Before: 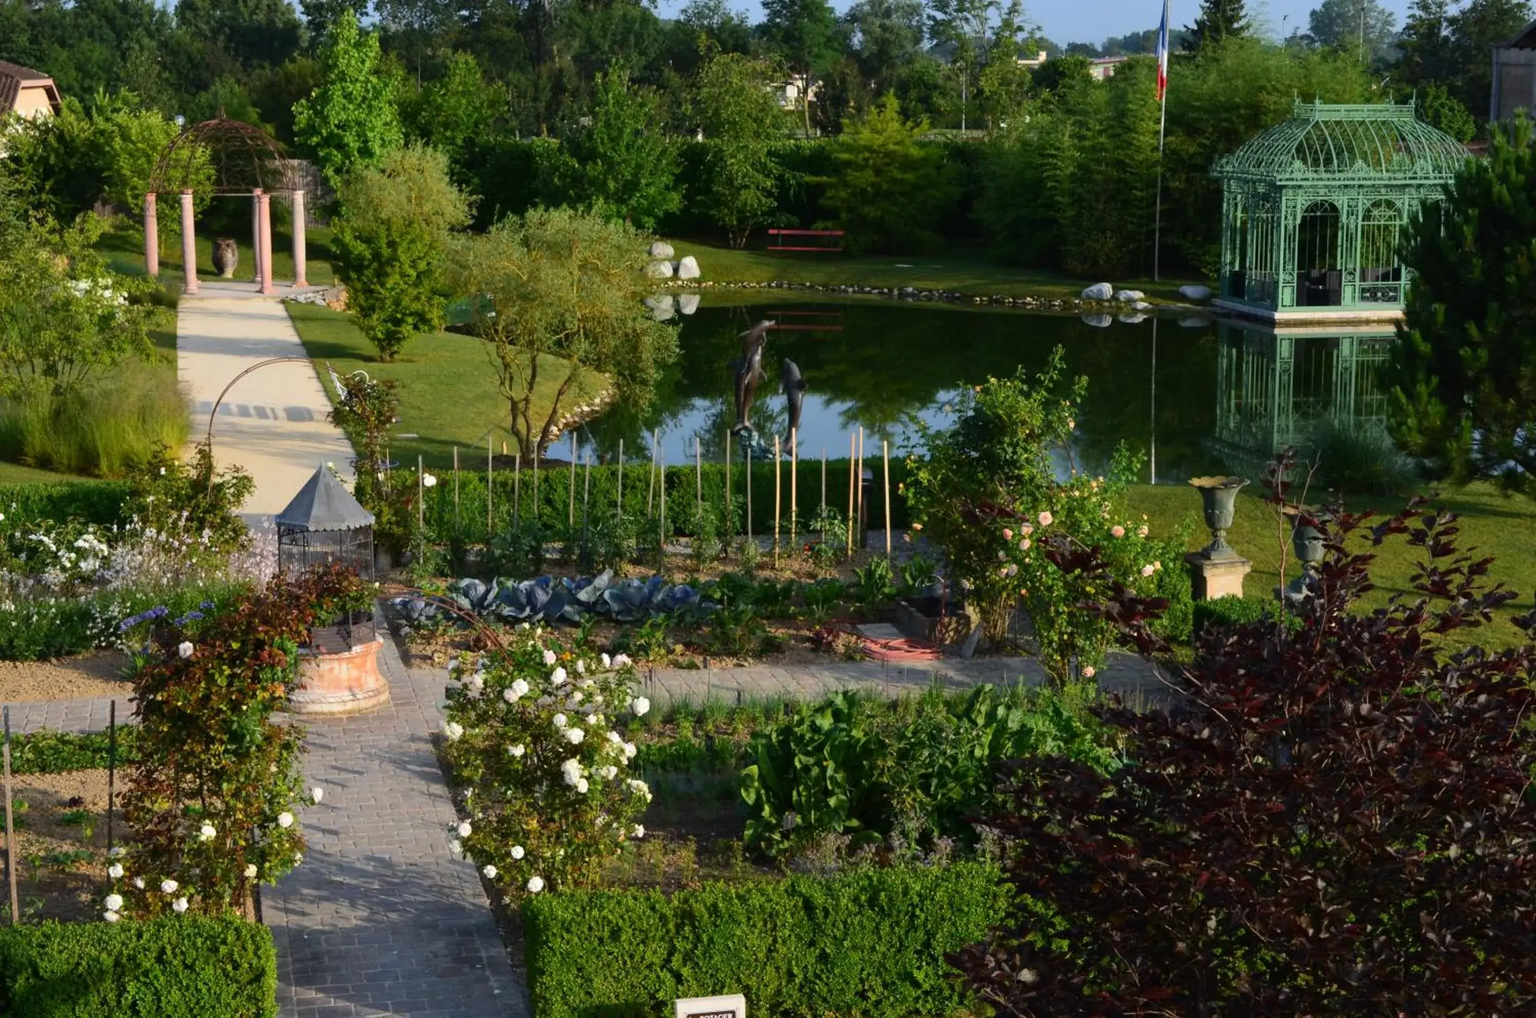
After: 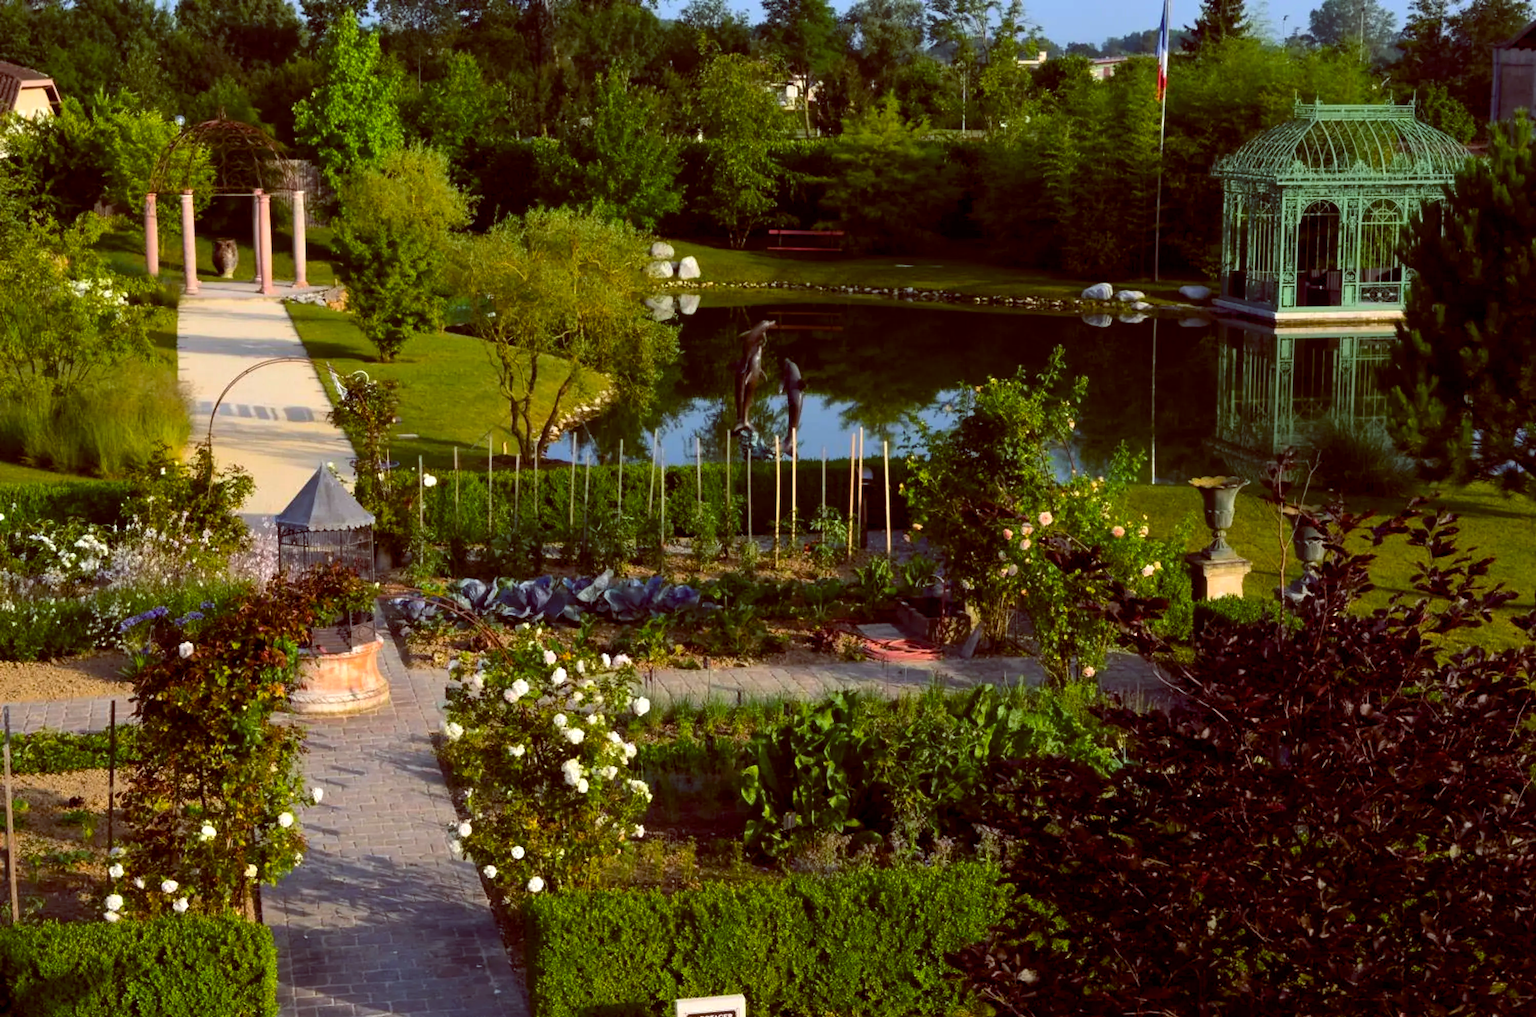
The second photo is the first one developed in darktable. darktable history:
color balance rgb: global offset › luminance -0.184%, global offset › chroma 0.264%, perceptual saturation grading › global saturation 9.756%, global vibrance 30.486%, contrast 9.455%
